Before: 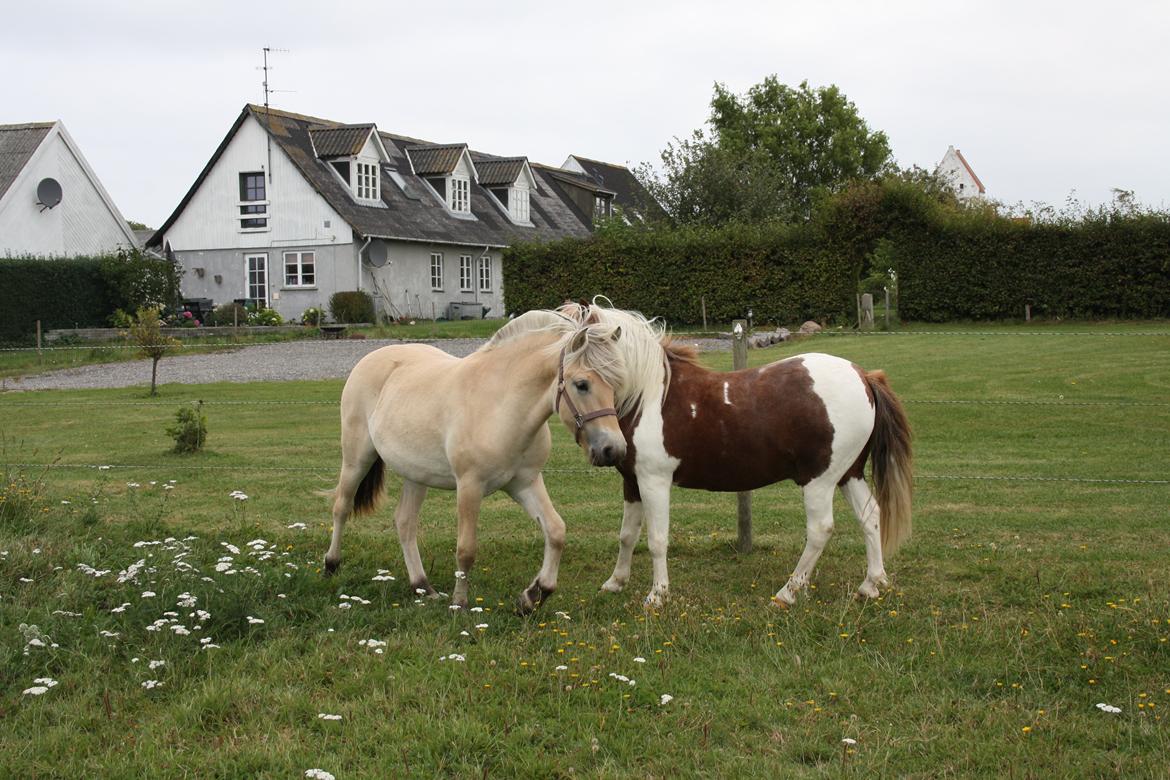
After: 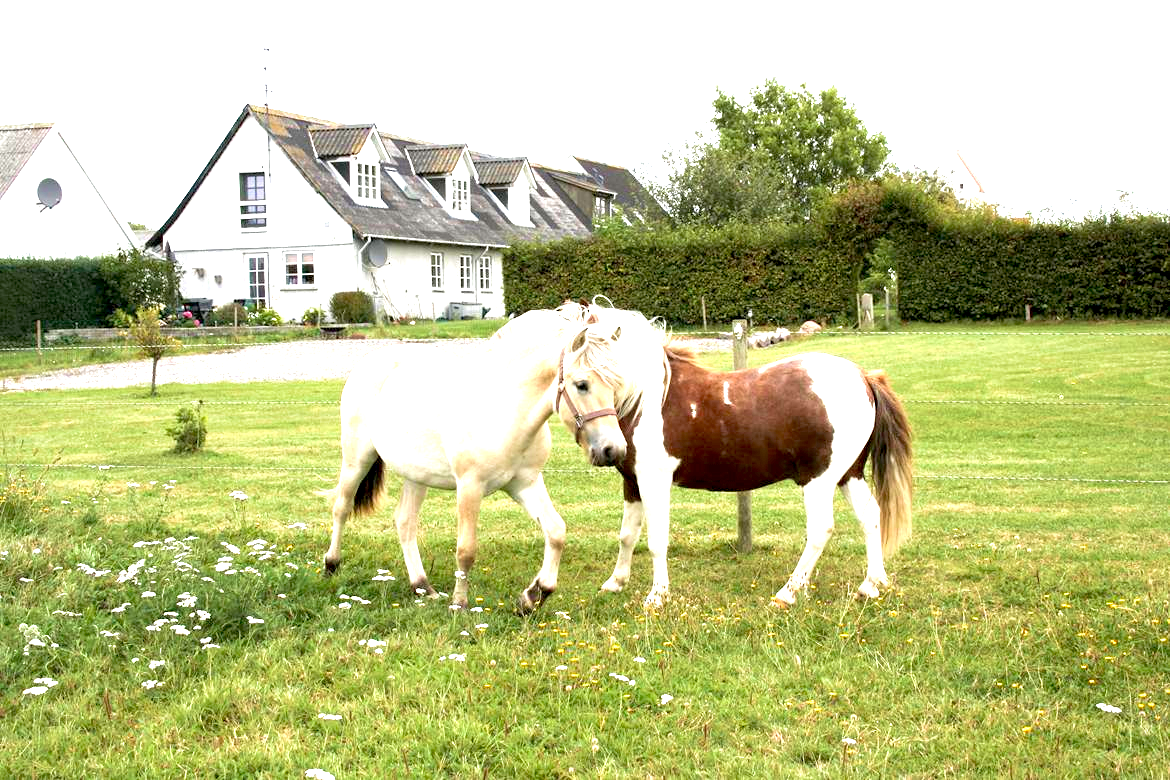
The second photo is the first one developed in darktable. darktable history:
exposure: black level correction 0.005, exposure 2.076 EV, compensate highlight preservation false
velvia: on, module defaults
